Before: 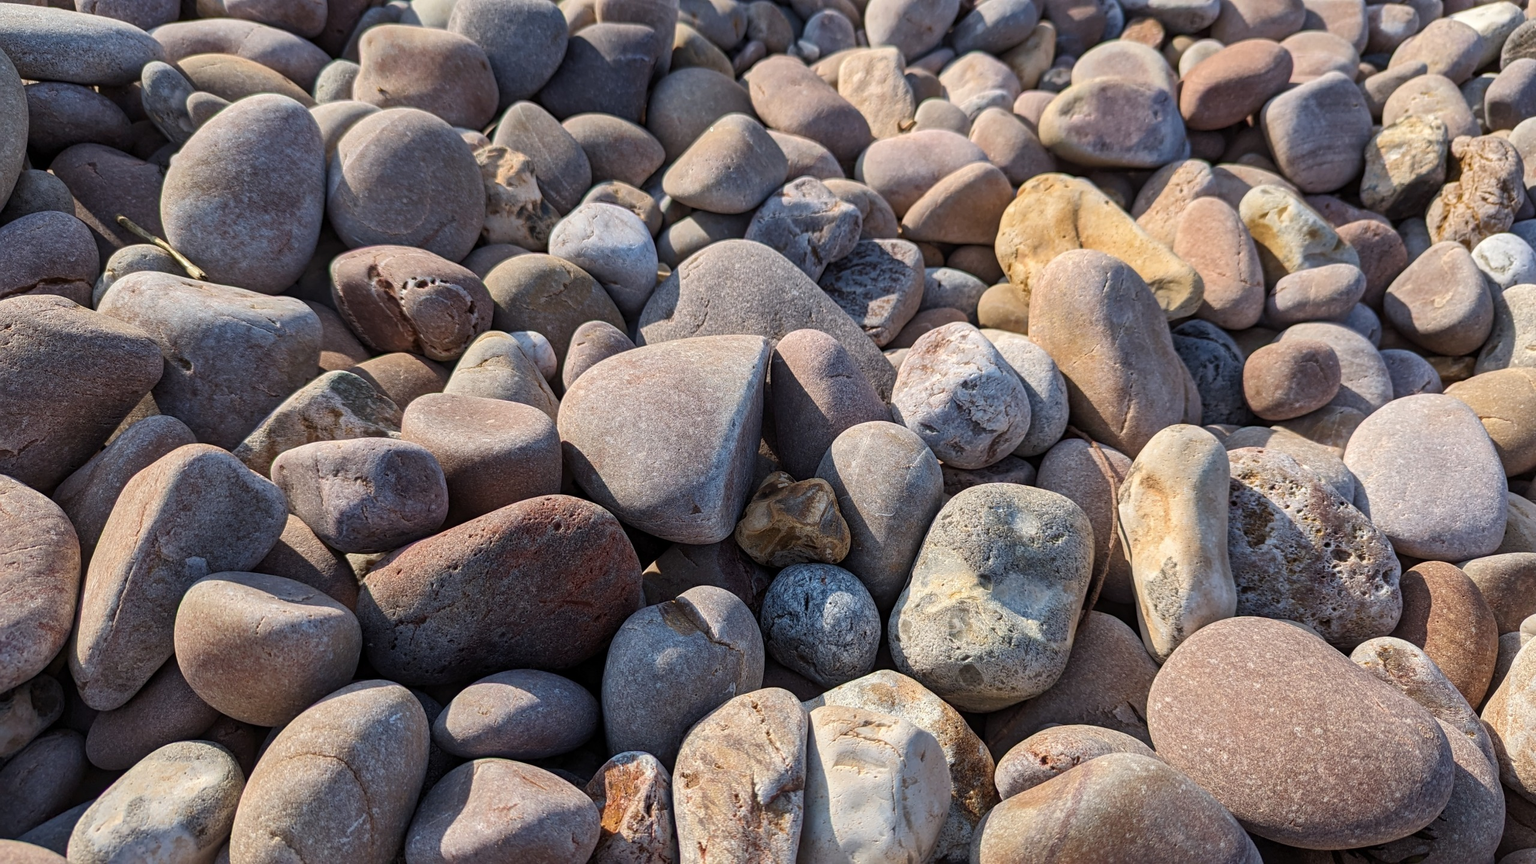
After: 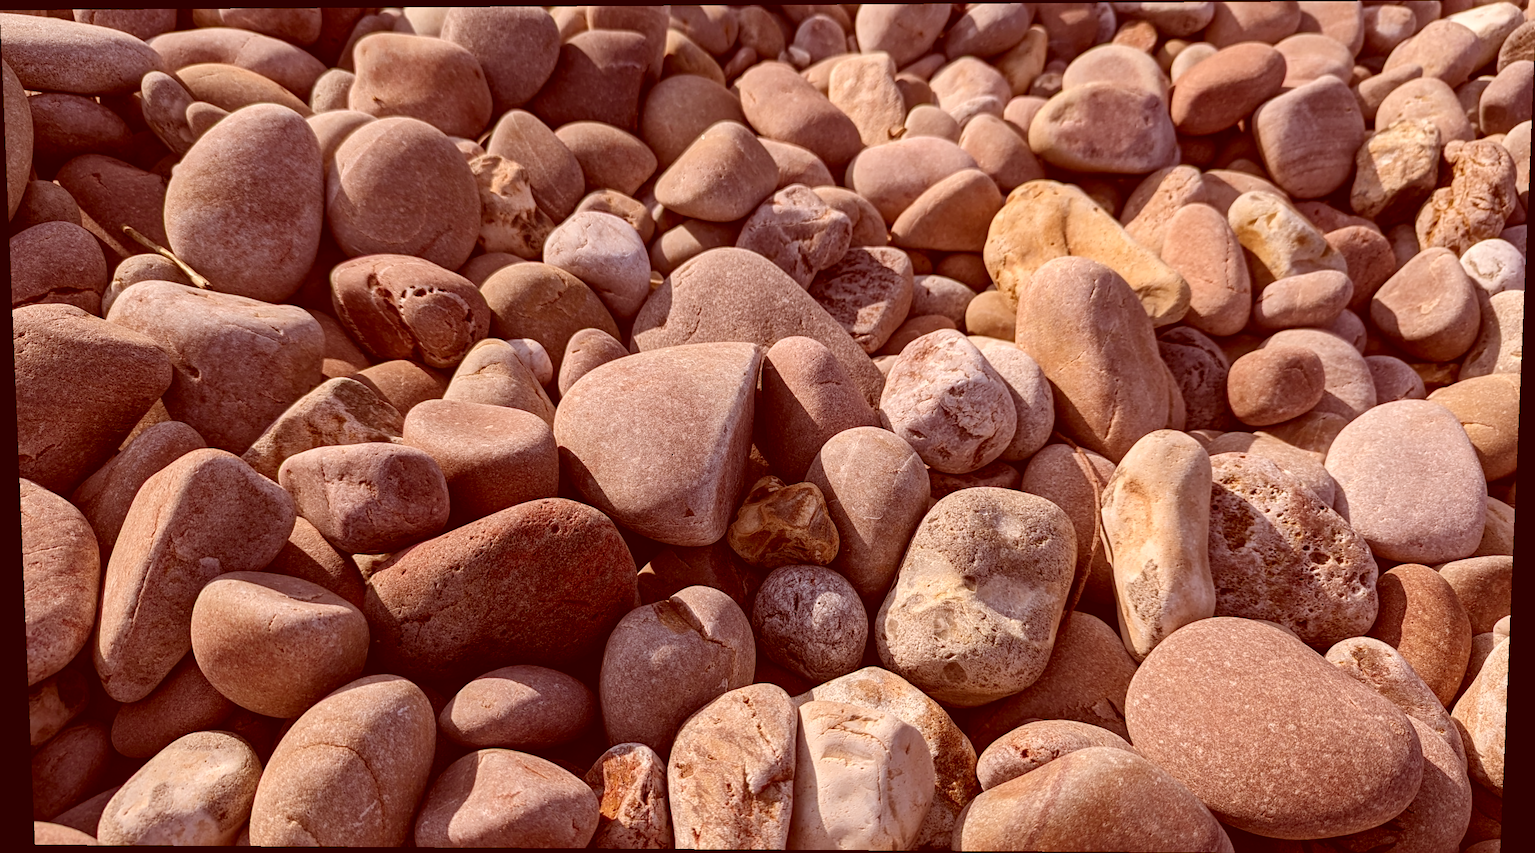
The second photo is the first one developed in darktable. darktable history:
color correction: highlights a* 9.03, highlights b* 8.71, shadows a* 40, shadows b* 40, saturation 0.8
rotate and perspective: lens shift (vertical) 0.048, lens shift (horizontal) -0.024, automatic cropping off
